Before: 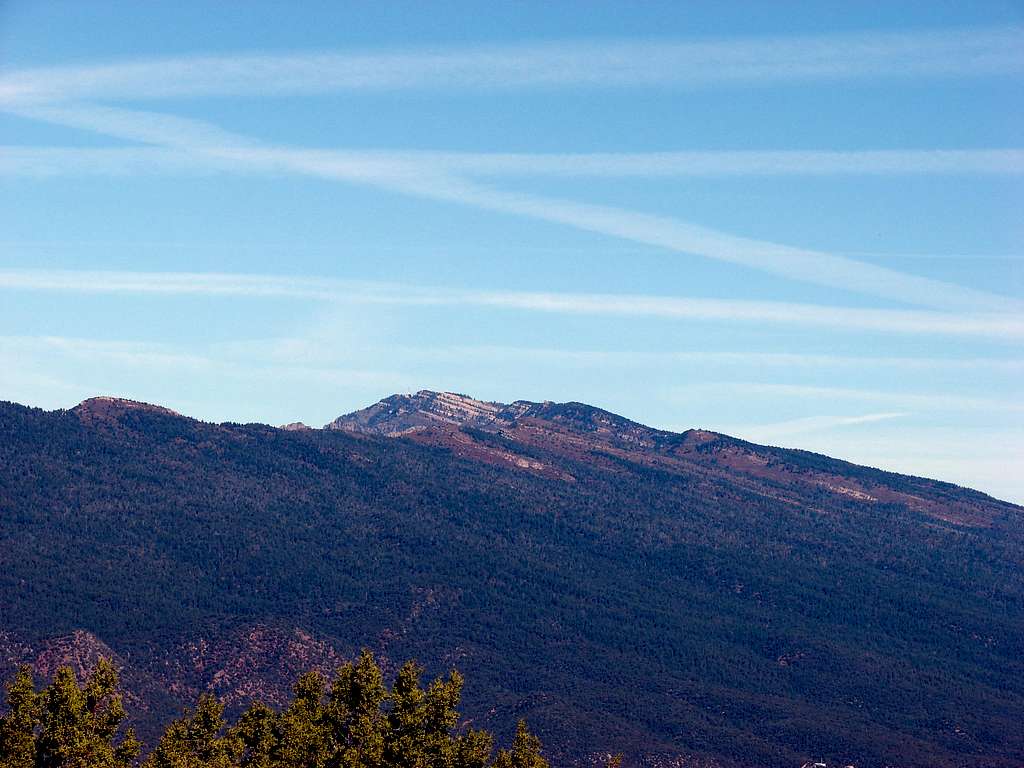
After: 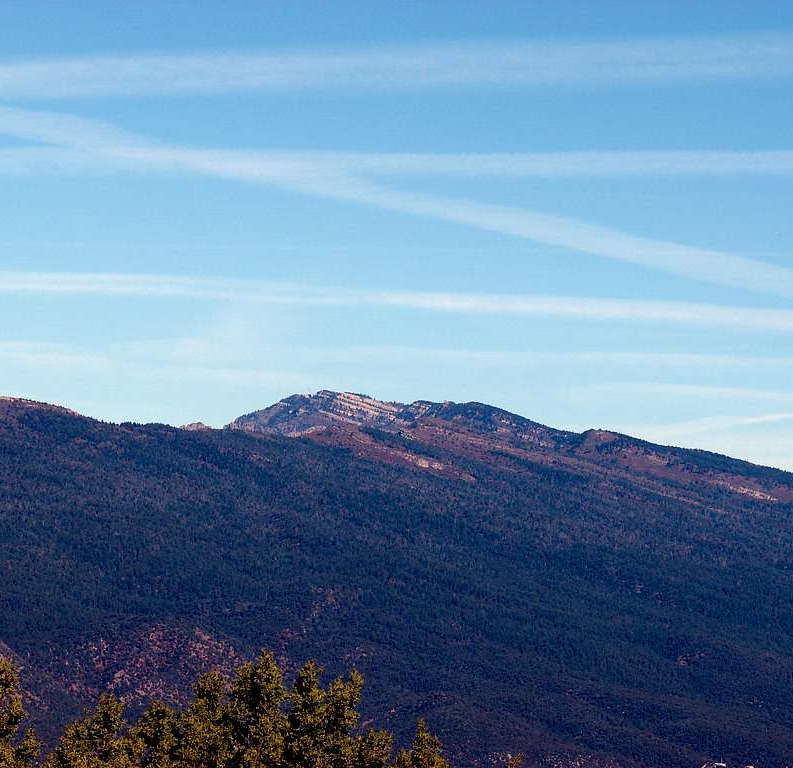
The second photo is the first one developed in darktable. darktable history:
crop: left 9.86%, right 12.644%
